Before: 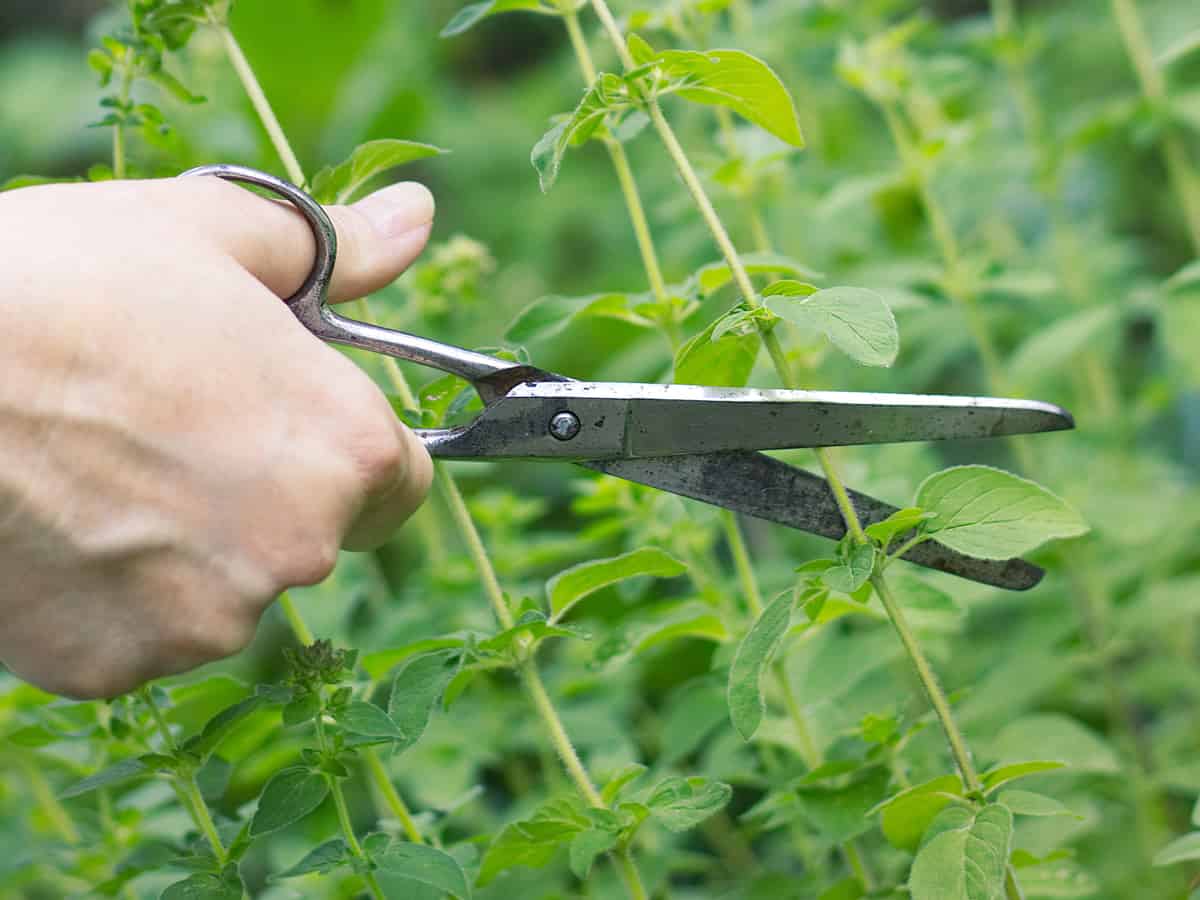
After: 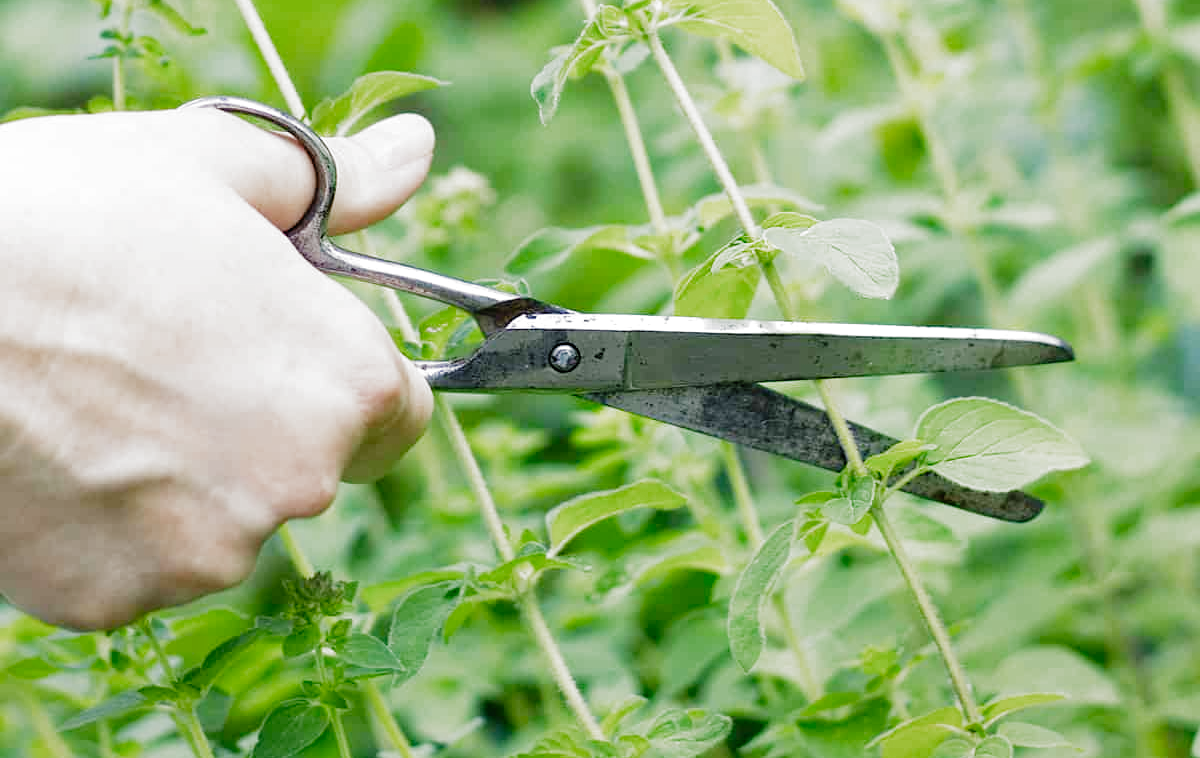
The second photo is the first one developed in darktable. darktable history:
exposure: black level correction -0.002, exposure 0.543 EV, compensate highlight preservation false
crop: top 7.584%, bottom 8.134%
filmic rgb: black relative exposure -4.93 EV, white relative exposure 2.83 EV, hardness 3.71, add noise in highlights 0.001, preserve chrominance no, color science v3 (2019), use custom middle-gray values true, contrast in highlights soft
